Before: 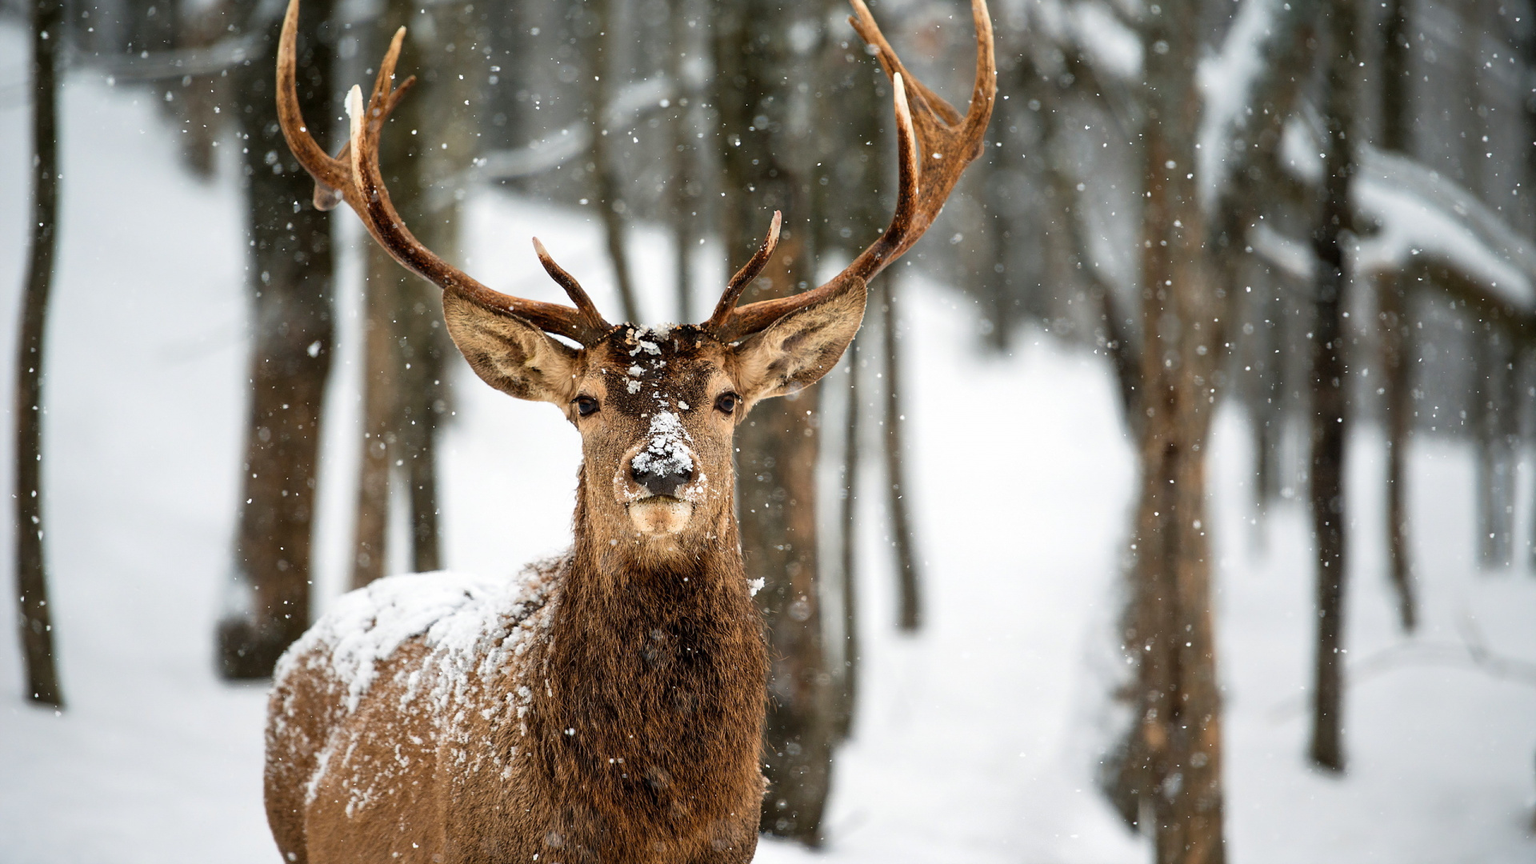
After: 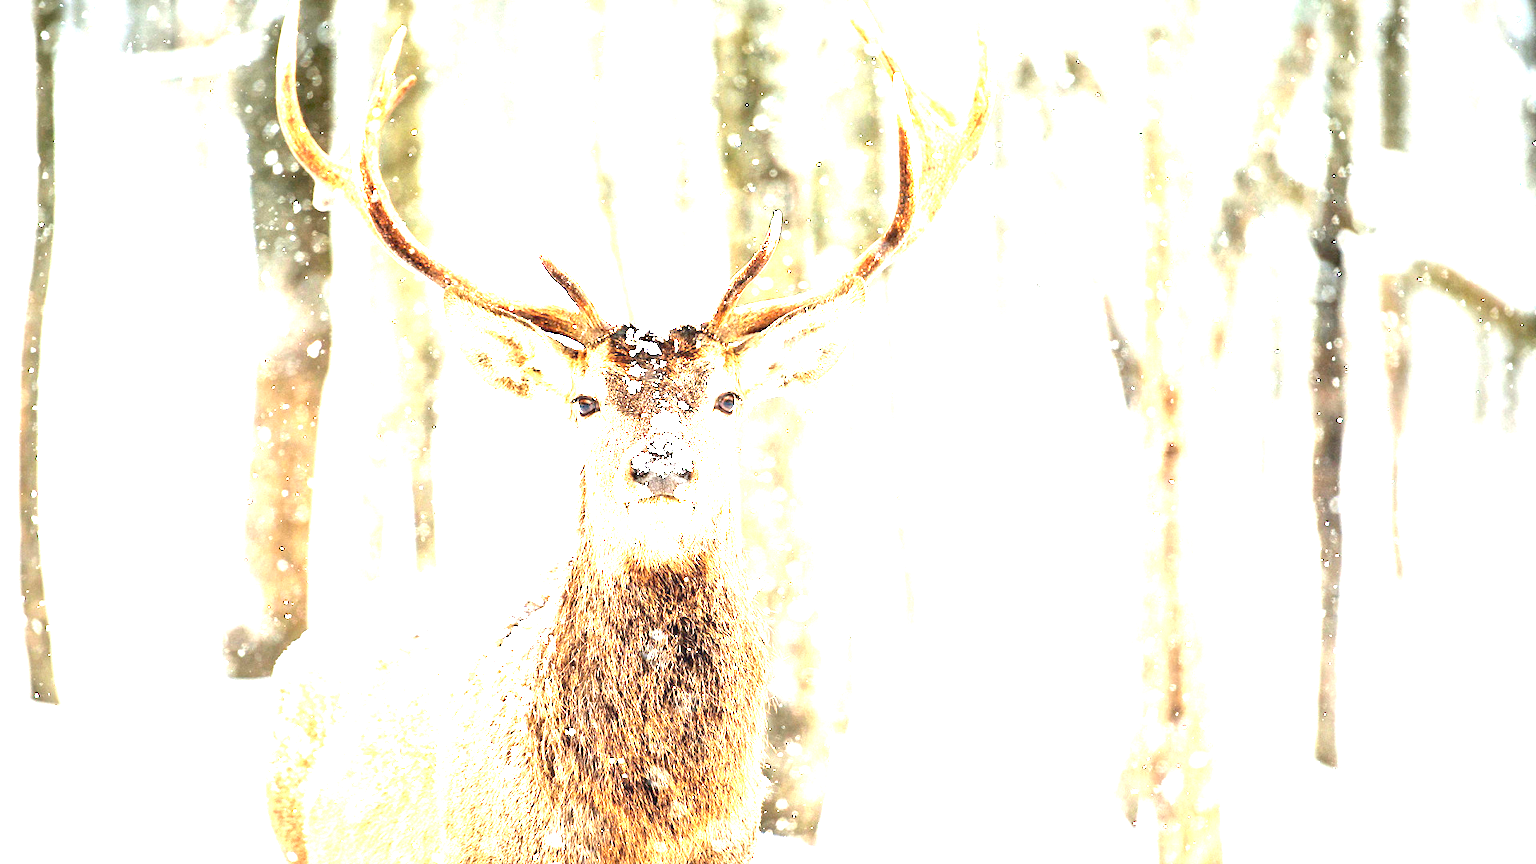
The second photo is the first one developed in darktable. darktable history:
exposure: black level correction 0, exposure 4.095 EV, compensate exposure bias true, compensate highlight preservation false
